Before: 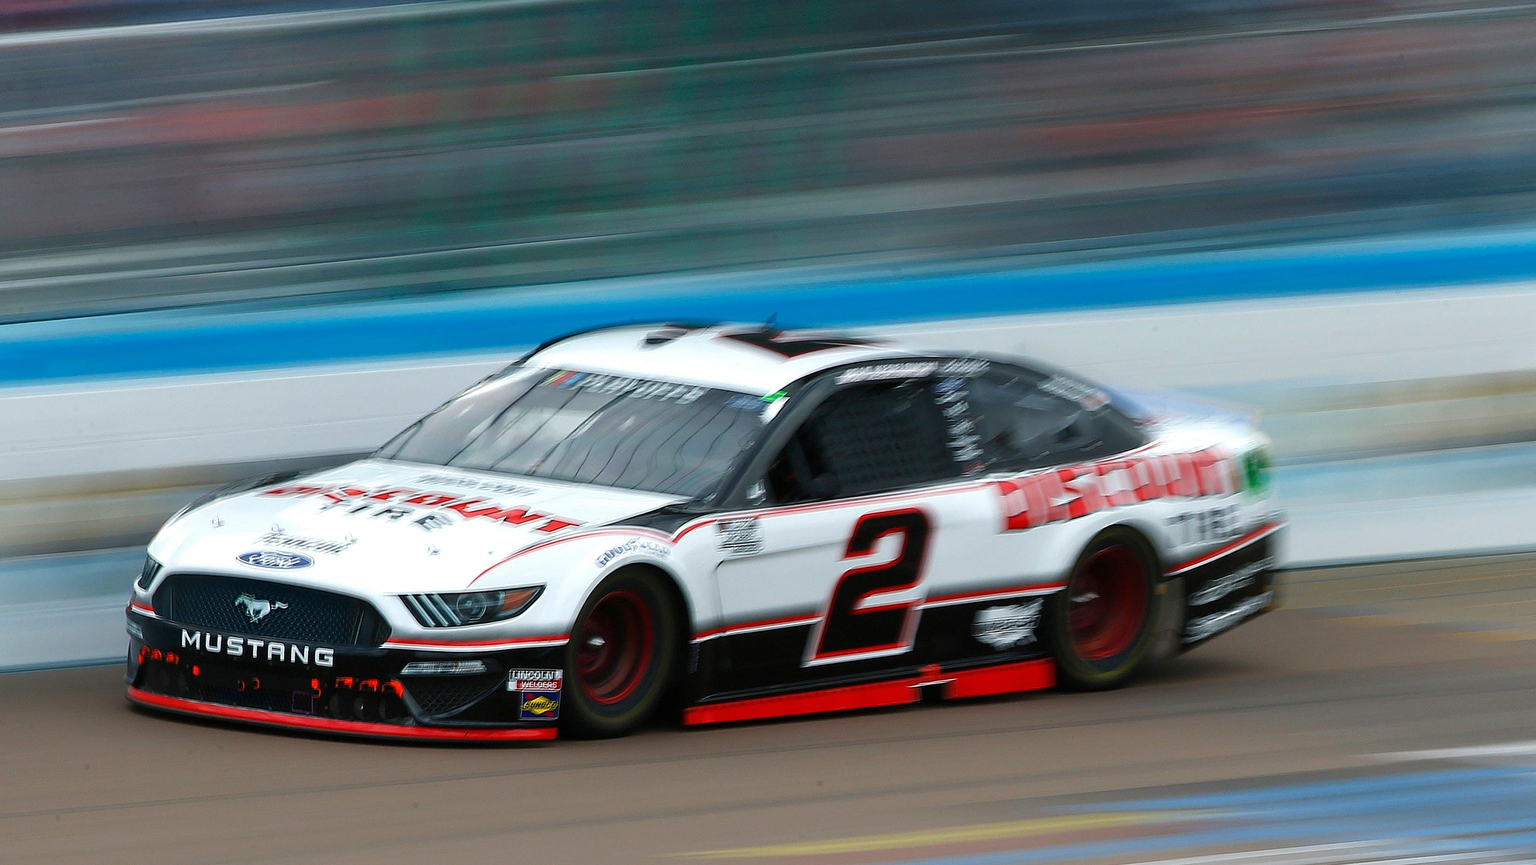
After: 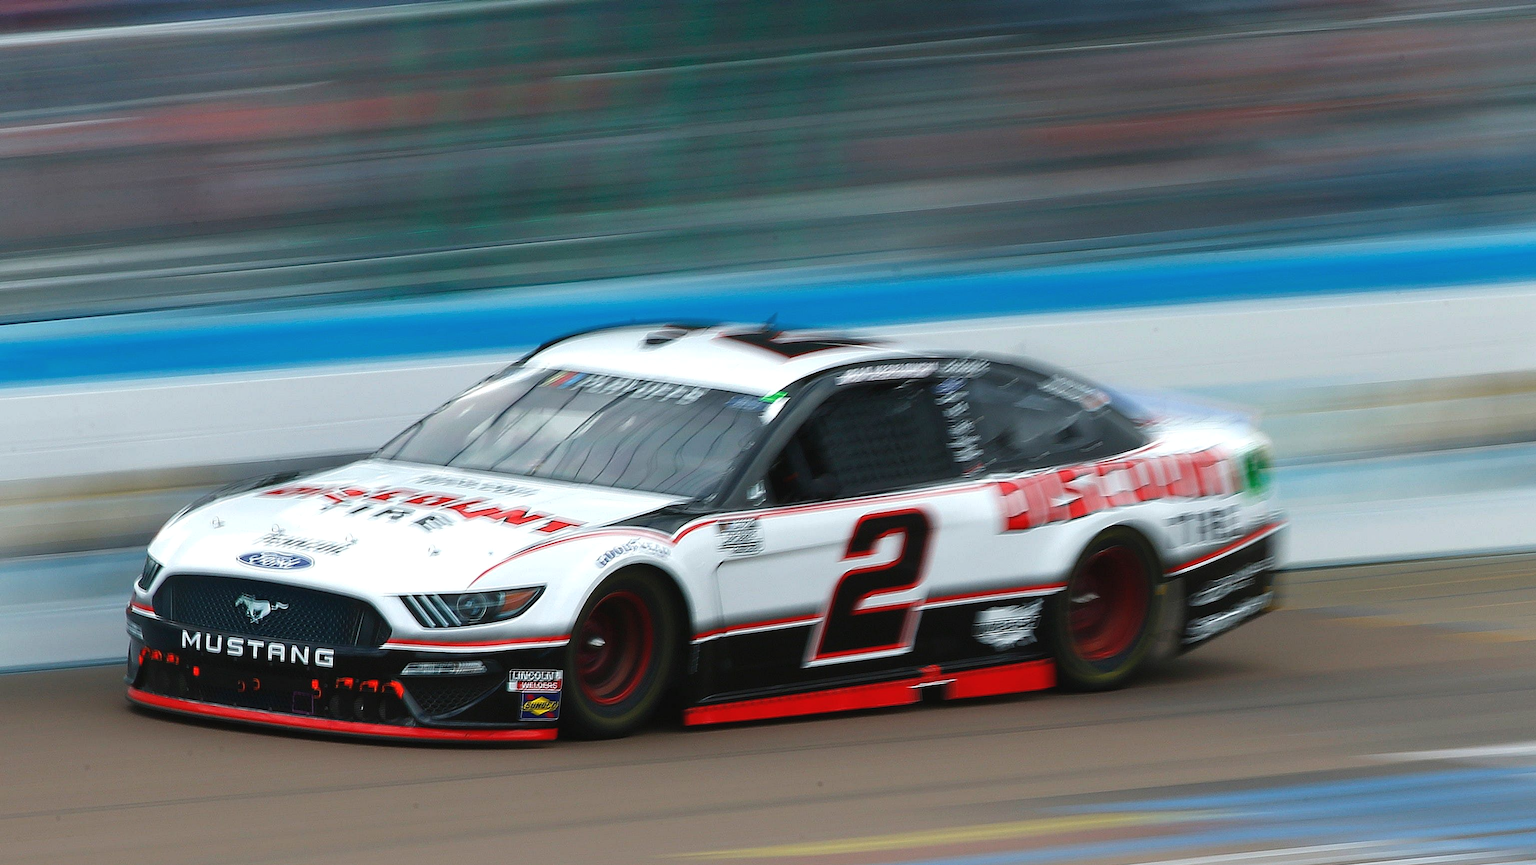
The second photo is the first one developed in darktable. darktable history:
exposure: black level correction -0.003, exposure 0.037 EV, compensate highlight preservation false
